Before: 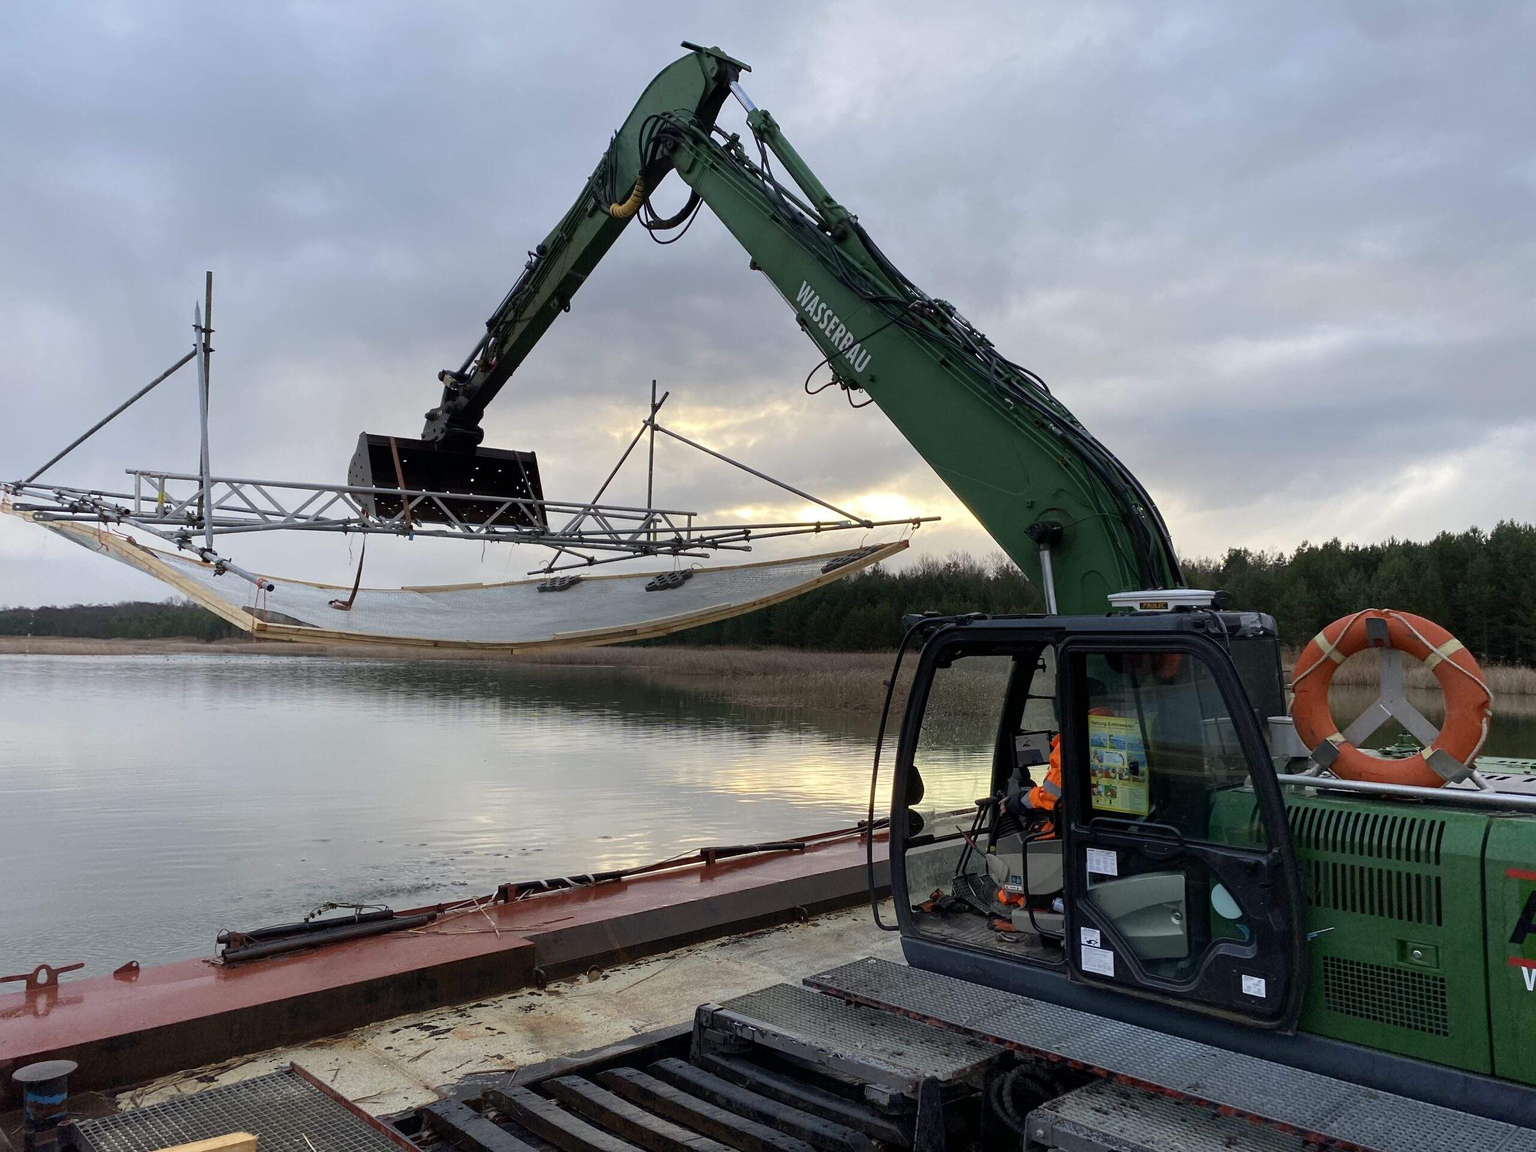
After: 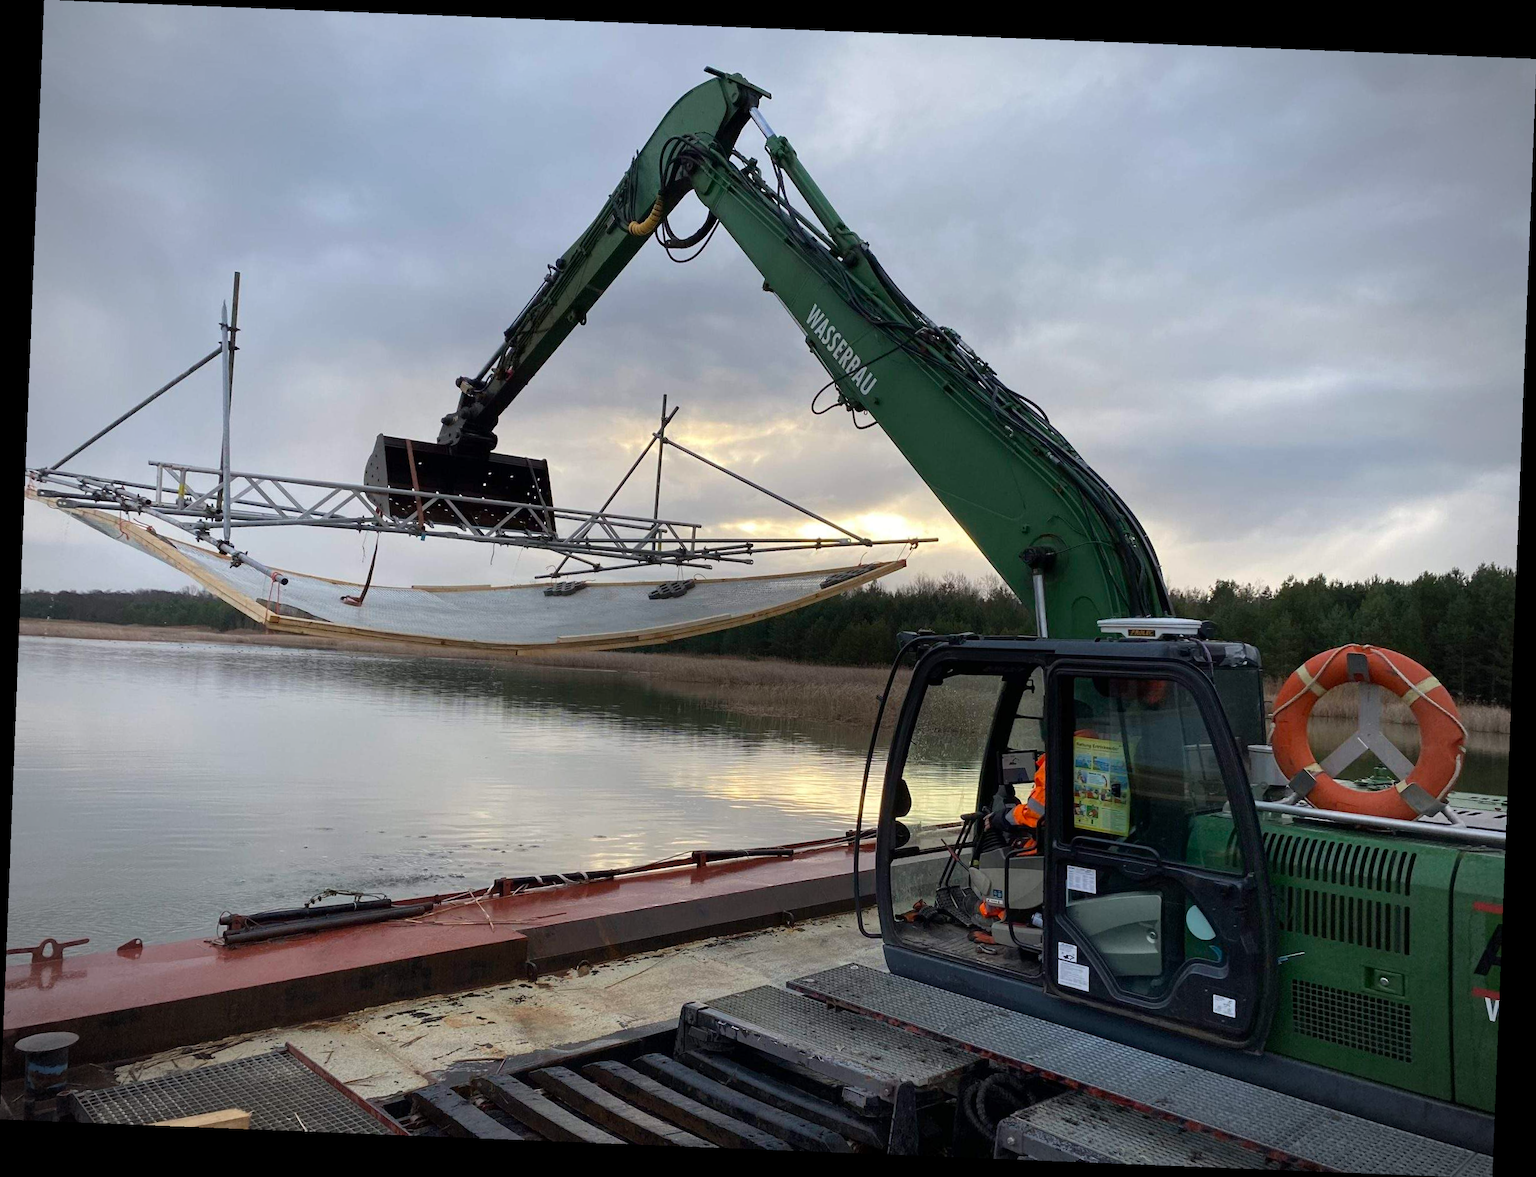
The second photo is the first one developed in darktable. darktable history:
vignetting: width/height ratio 1.094
rotate and perspective: rotation 2.27°, automatic cropping off
